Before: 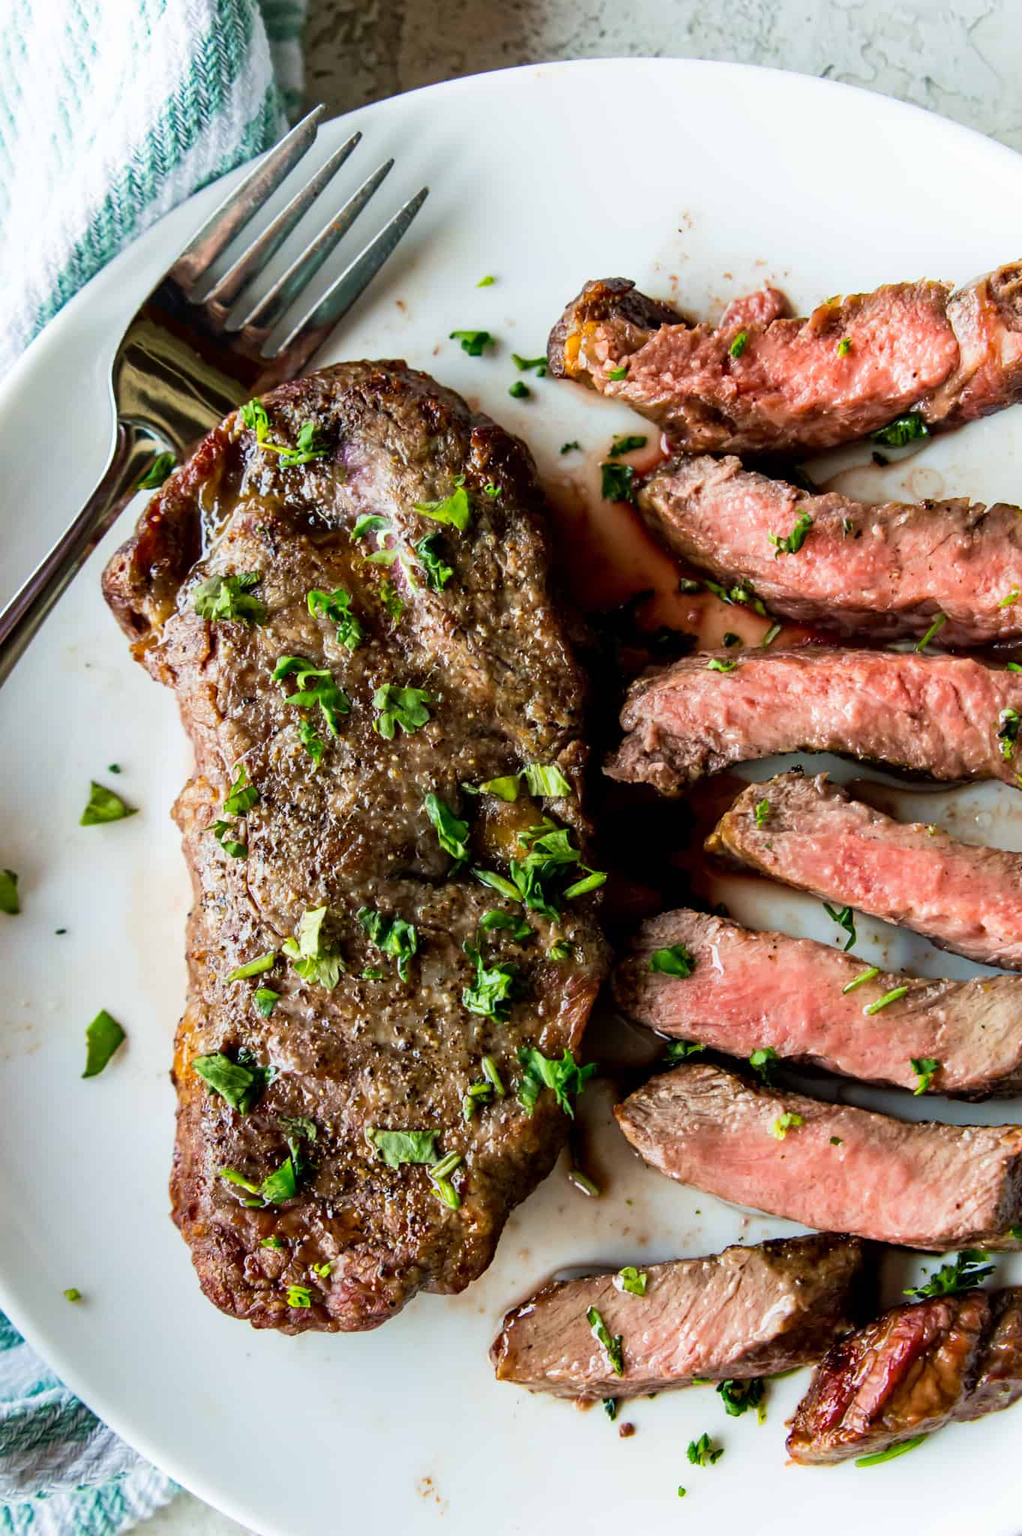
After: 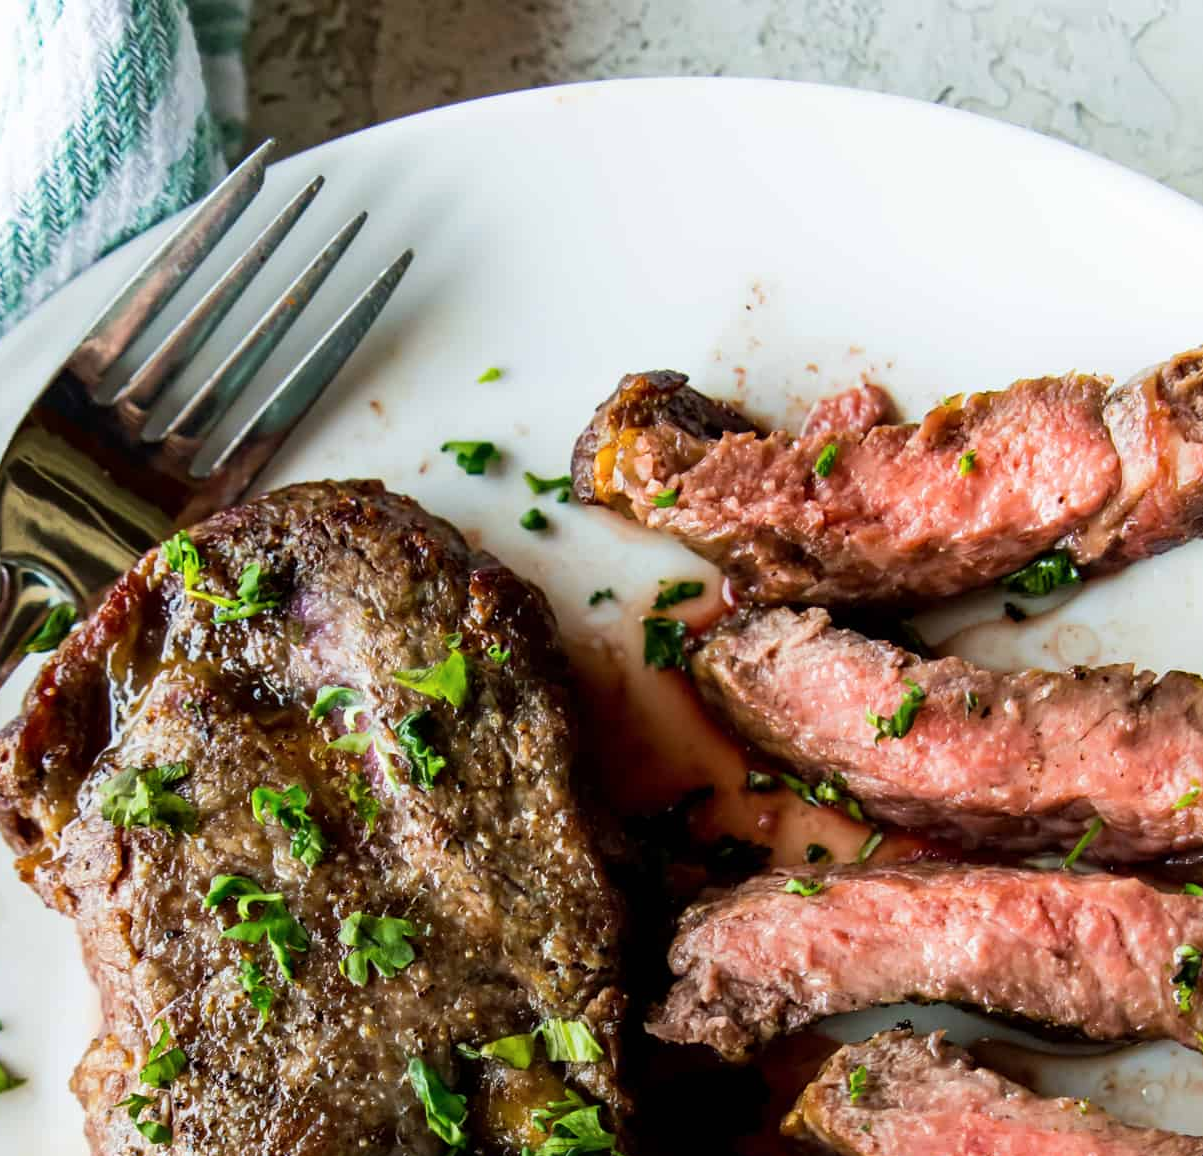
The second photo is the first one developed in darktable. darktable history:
contrast brightness saturation: saturation -0.021
crop and rotate: left 11.611%, bottom 43.54%
